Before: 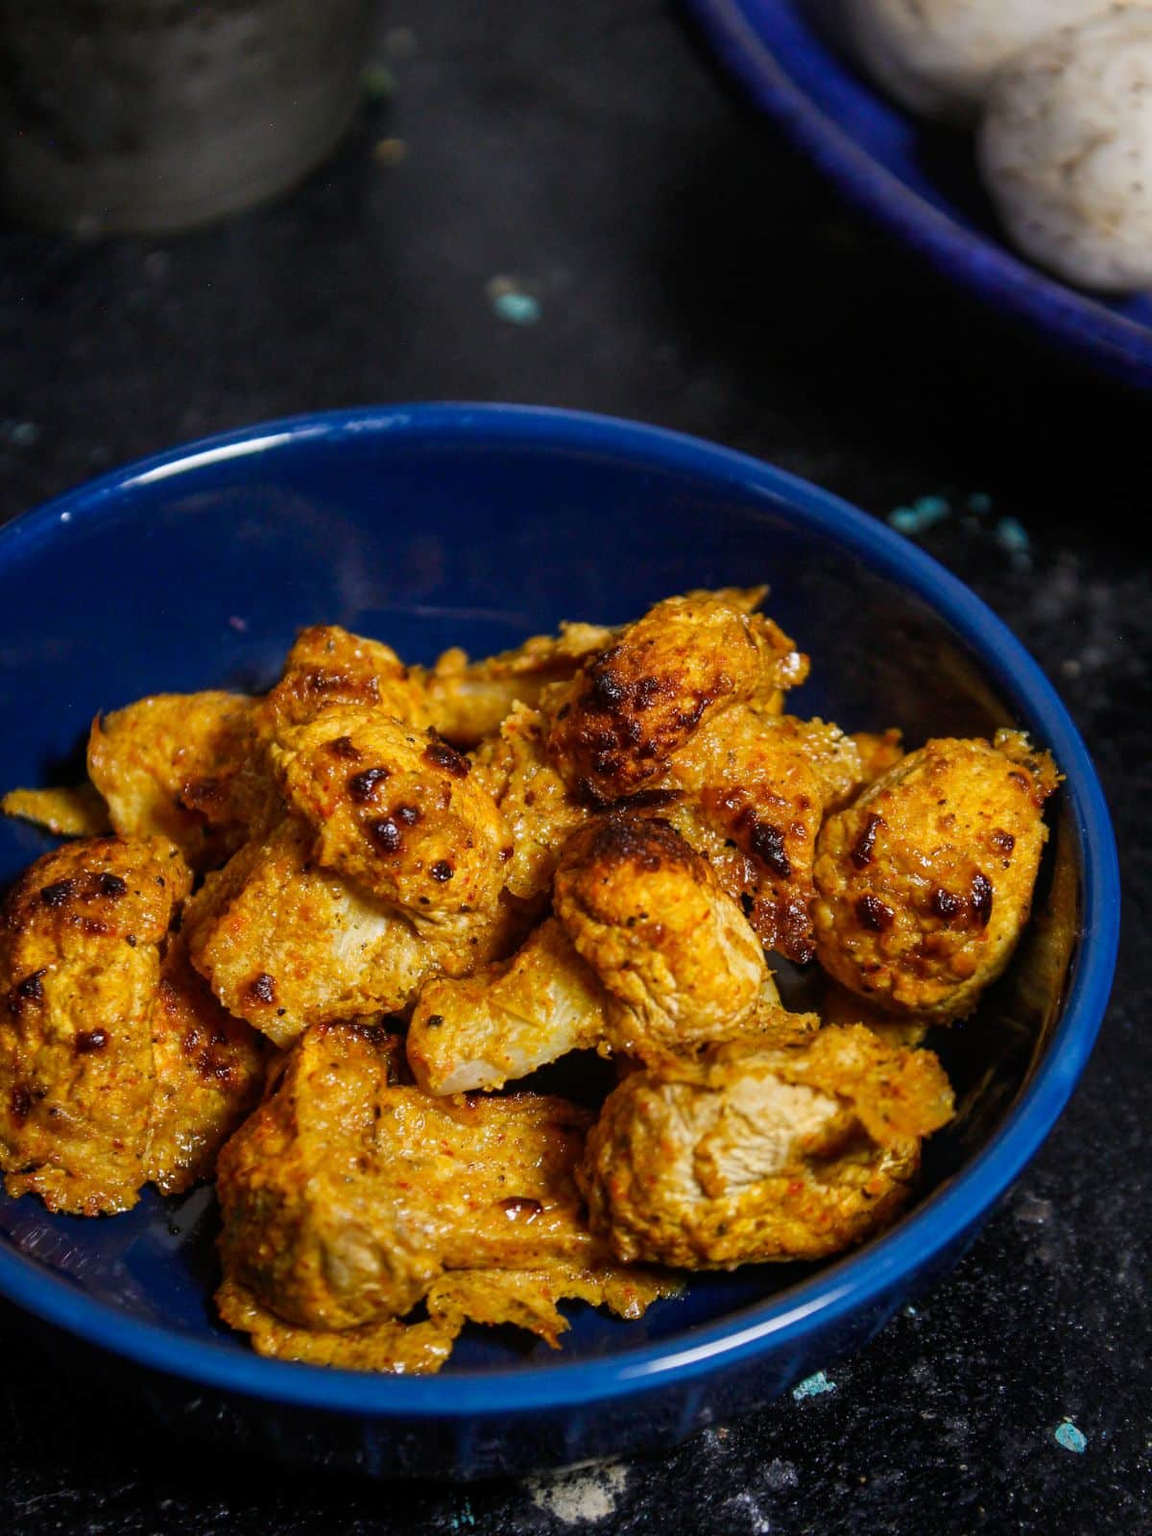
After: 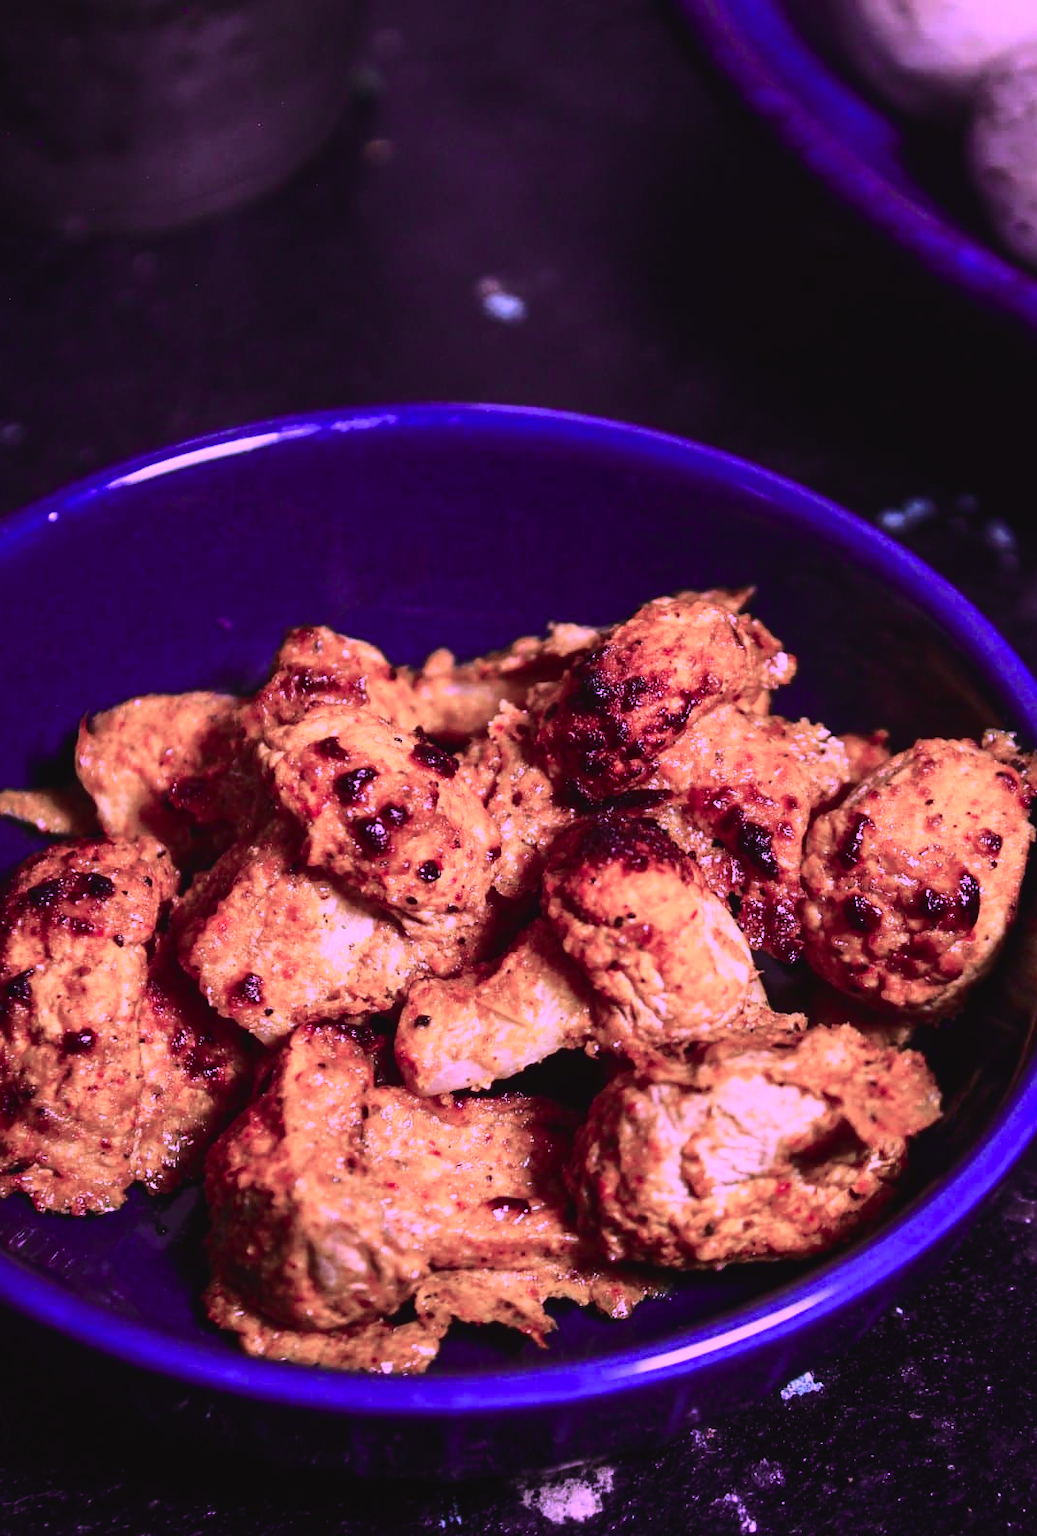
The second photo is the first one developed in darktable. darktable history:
crop and rotate: left 1.088%, right 8.807%
white balance: red 0.982, blue 1.018
color calibration: illuminant custom, x 0.379, y 0.481, temperature 4443.07 K
tone curve: curves: ch0 [(0, 0.032) (0.094, 0.08) (0.265, 0.208) (0.41, 0.417) (0.498, 0.496) (0.638, 0.673) (0.819, 0.841) (0.96, 0.899)]; ch1 [(0, 0) (0.161, 0.092) (0.37, 0.302) (0.417, 0.434) (0.495, 0.498) (0.576, 0.589) (0.725, 0.765) (1, 1)]; ch2 [(0, 0) (0.352, 0.403) (0.45, 0.469) (0.521, 0.515) (0.59, 0.579) (1, 1)], color space Lab, independent channels, preserve colors none
tone equalizer: -8 EV -0.417 EV, -7 EV -0.389 EV, -6 EV -0.333 EV, -5 EV -0.222 EV, -3 EV 0.222 EV, -2 EV 0.333 EV, -1 EV 0.389 EV, +0 EV 0.417 EV, edges refinement/feathering 500, mask exposure compensation -1.57 EV, preserve details no
